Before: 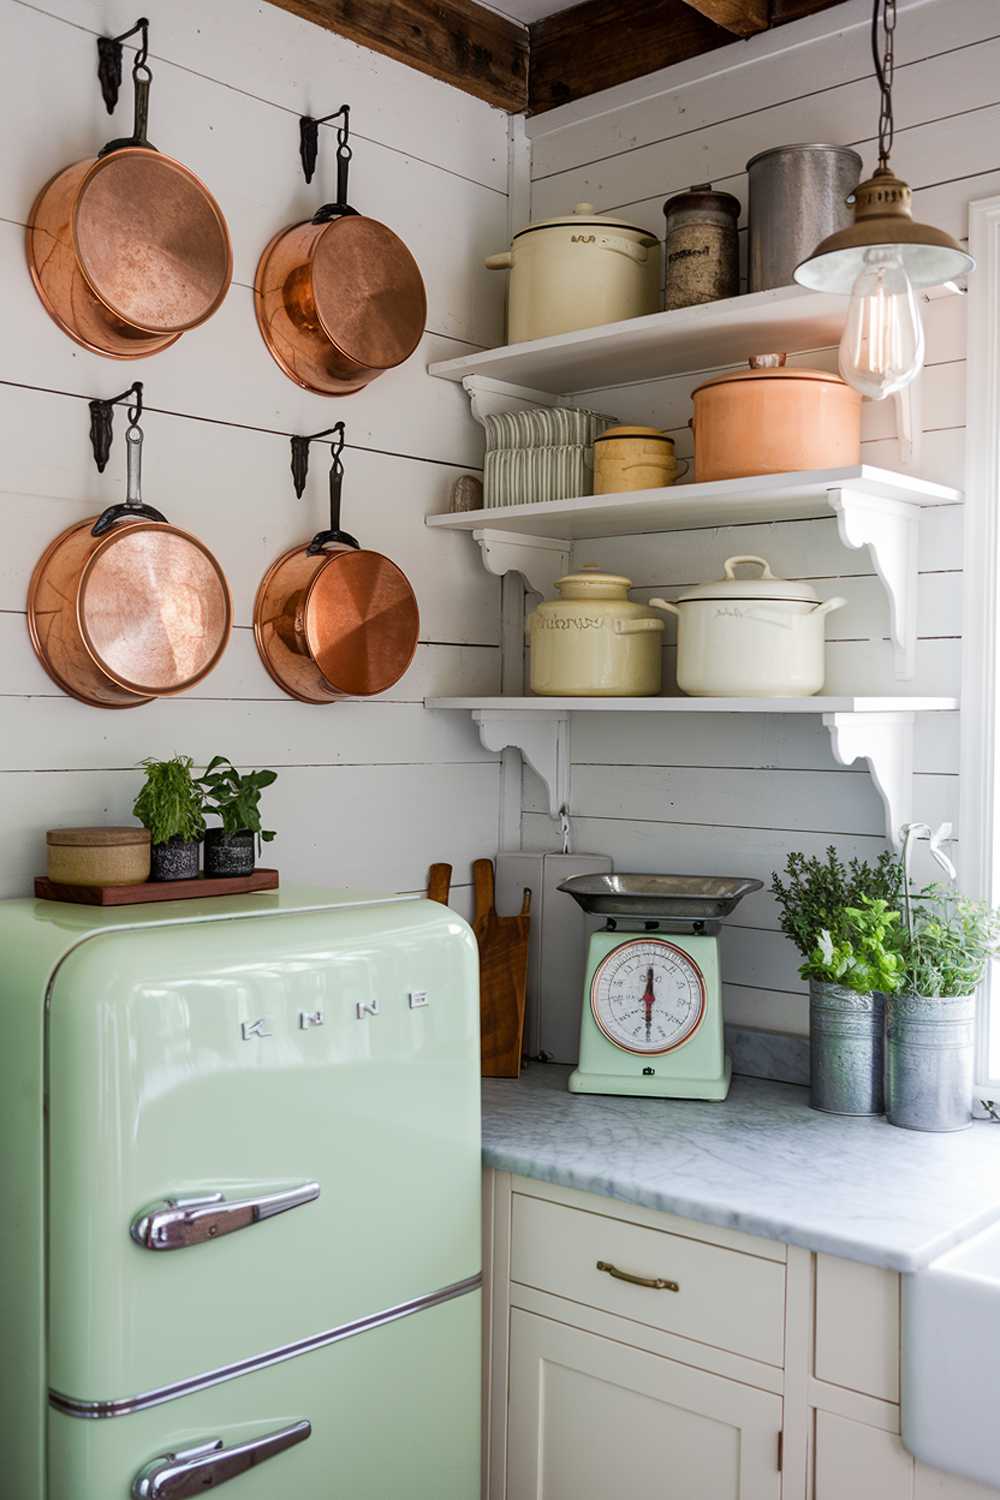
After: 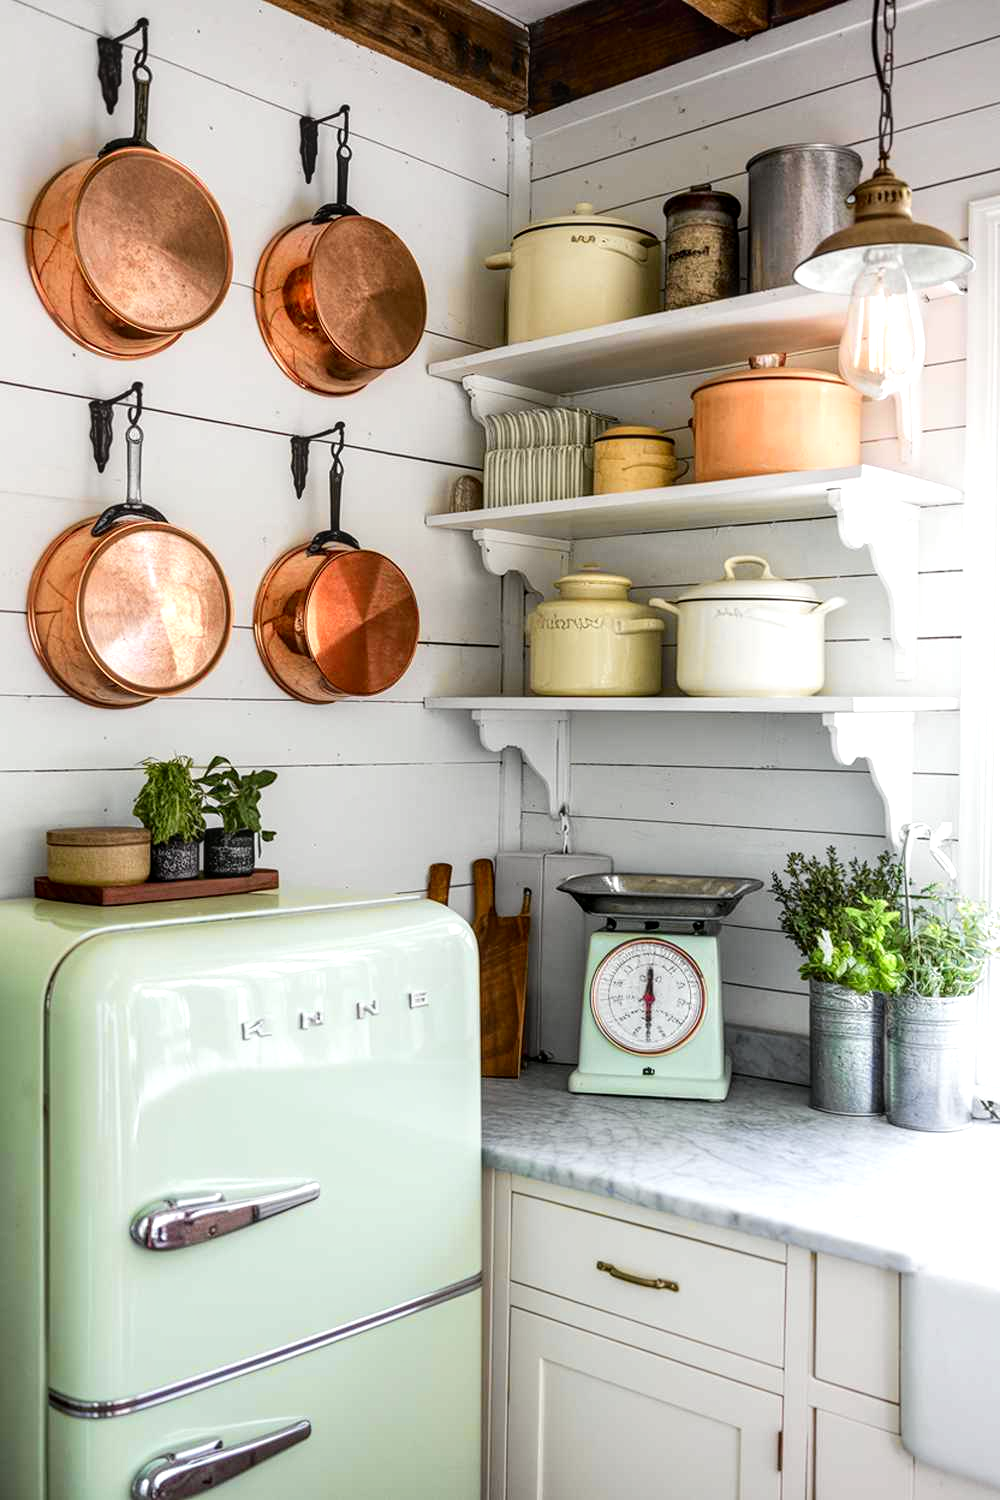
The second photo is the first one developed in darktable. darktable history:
local contrast: on, module defaults
tone curve: curves: ch0 [(0, 0) (0.037, 0.025) (0.131, 0.093) (0.275, 0.256) (0.497, 0.51) (0.617, 0.643) (0.704, 0.732) (0.813, 0.832) (0.911, 0.925) (0.997, 0.995)]; ch1 [(0, 0) (0.301, 0.3) (0.444, 0.45) (0.493, 0.495) (0.507, 0.503) (0.534, 0.533) (0.582, 0.58) (0.658, 0.693) (0.746, 0.77) (1, 1)]; ch2 [(0, 0) (0.246, 0.233) (0.36, 0.352) (0.415, 0.418) (0.476, 0.492) (0.502, 0.504) (0.525, 0.518) (0.539, 0.544) (0.586, 0.602) (0.634, 0.651) (0.706, 0.727) (0.853, 0.852) (1, 0.951)], color space Lab, independent channels, preserve colors none
exposure: exposure 0.447 EV, compensate highlight preservation false
